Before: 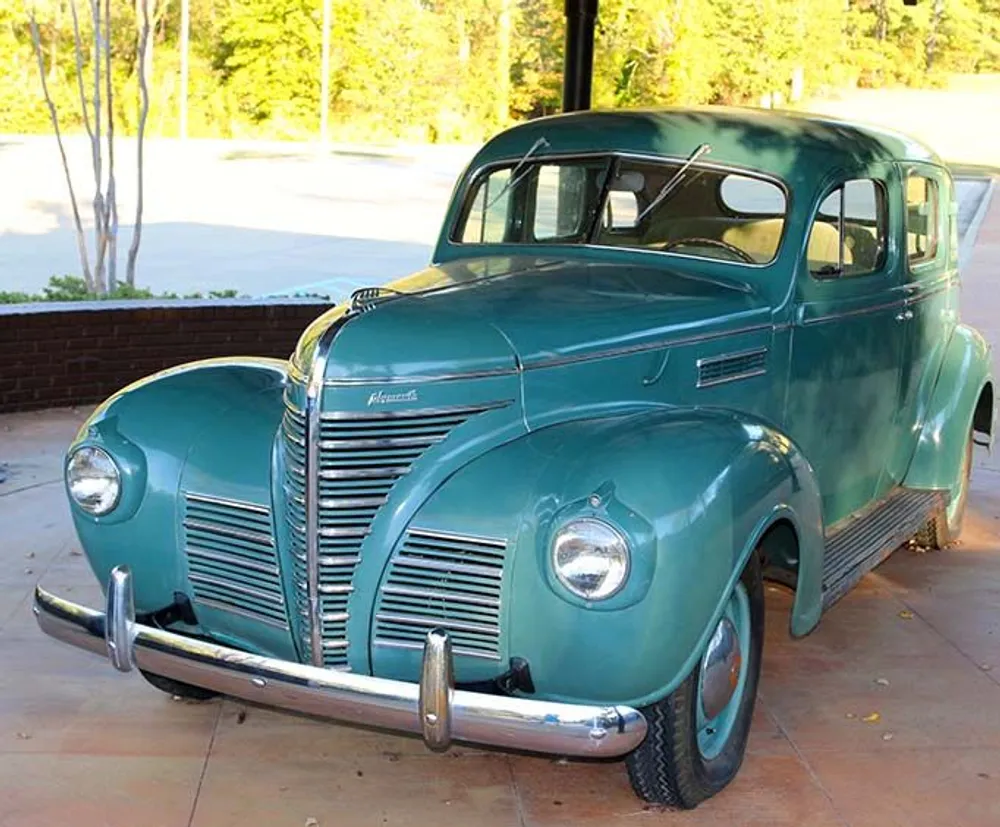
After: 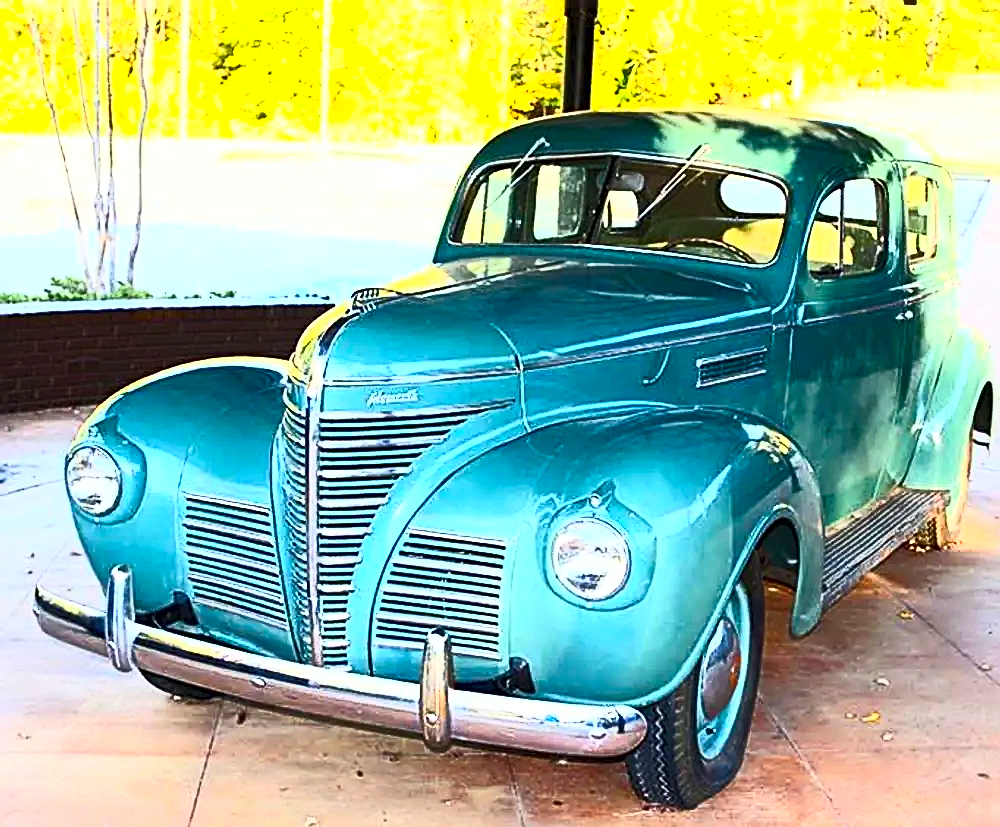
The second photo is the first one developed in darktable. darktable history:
contrast brightness saturation: contrast 0.83, brightness 0.59, saturation 0.59
sharpen: radius 3.025, amount 0.757
